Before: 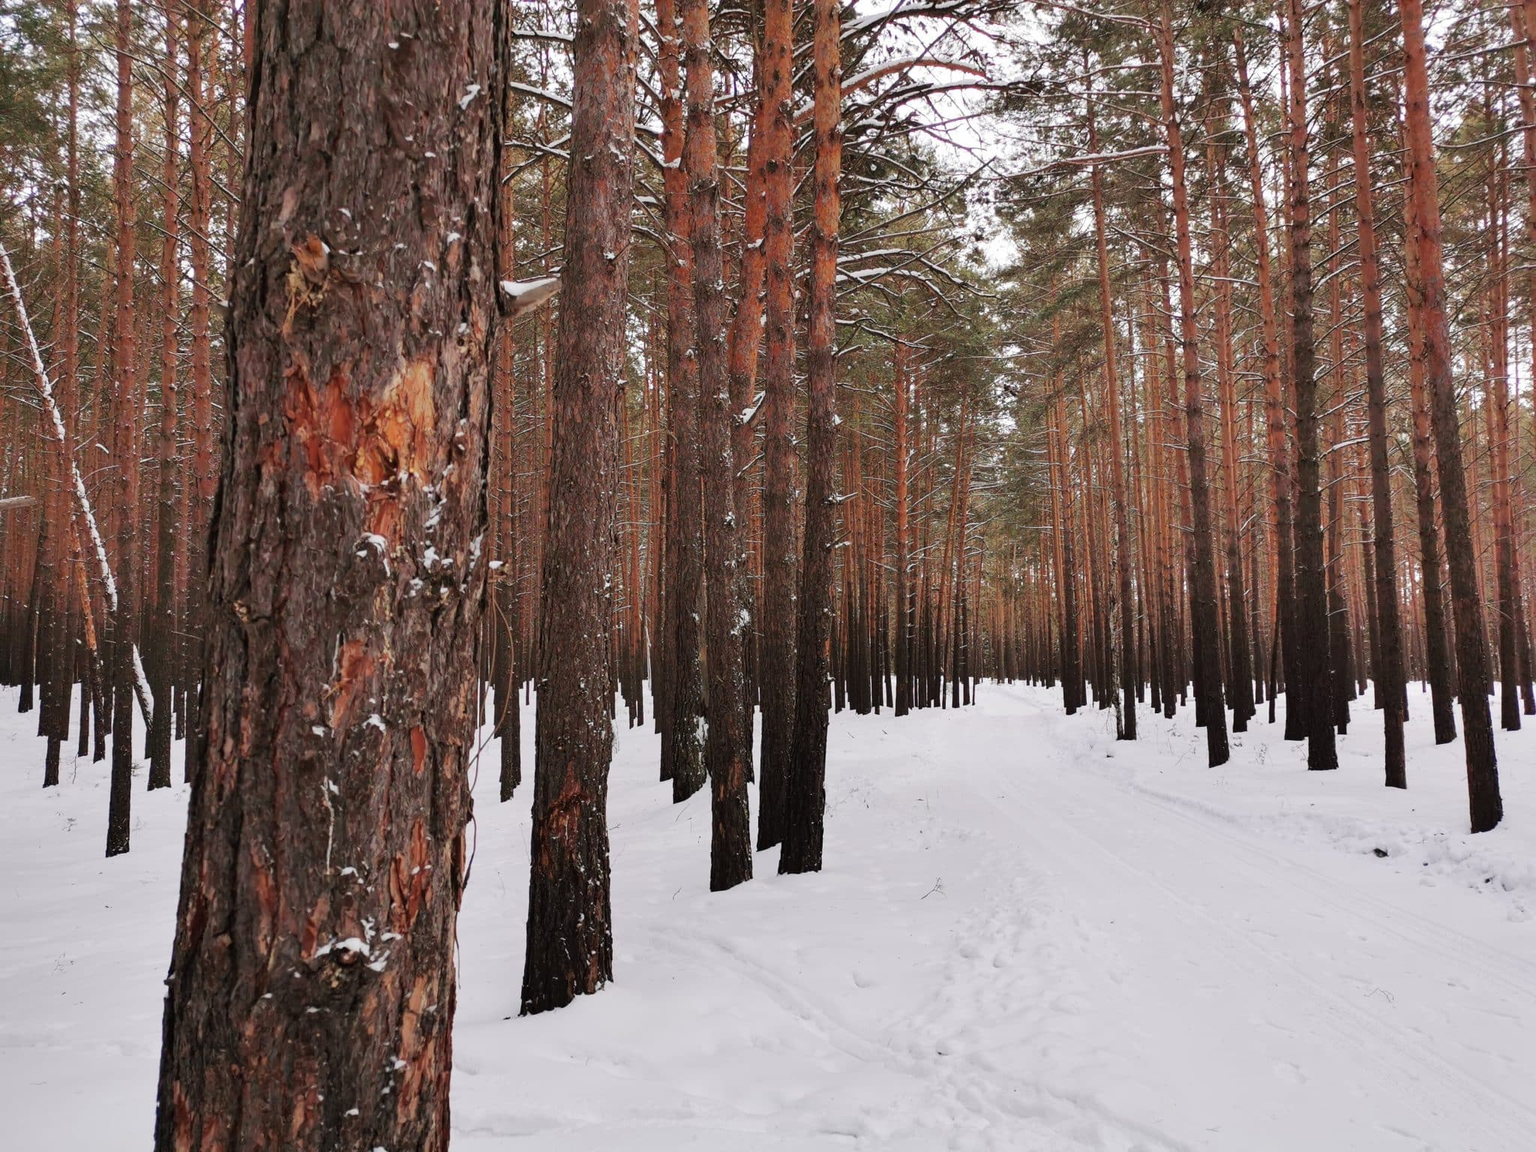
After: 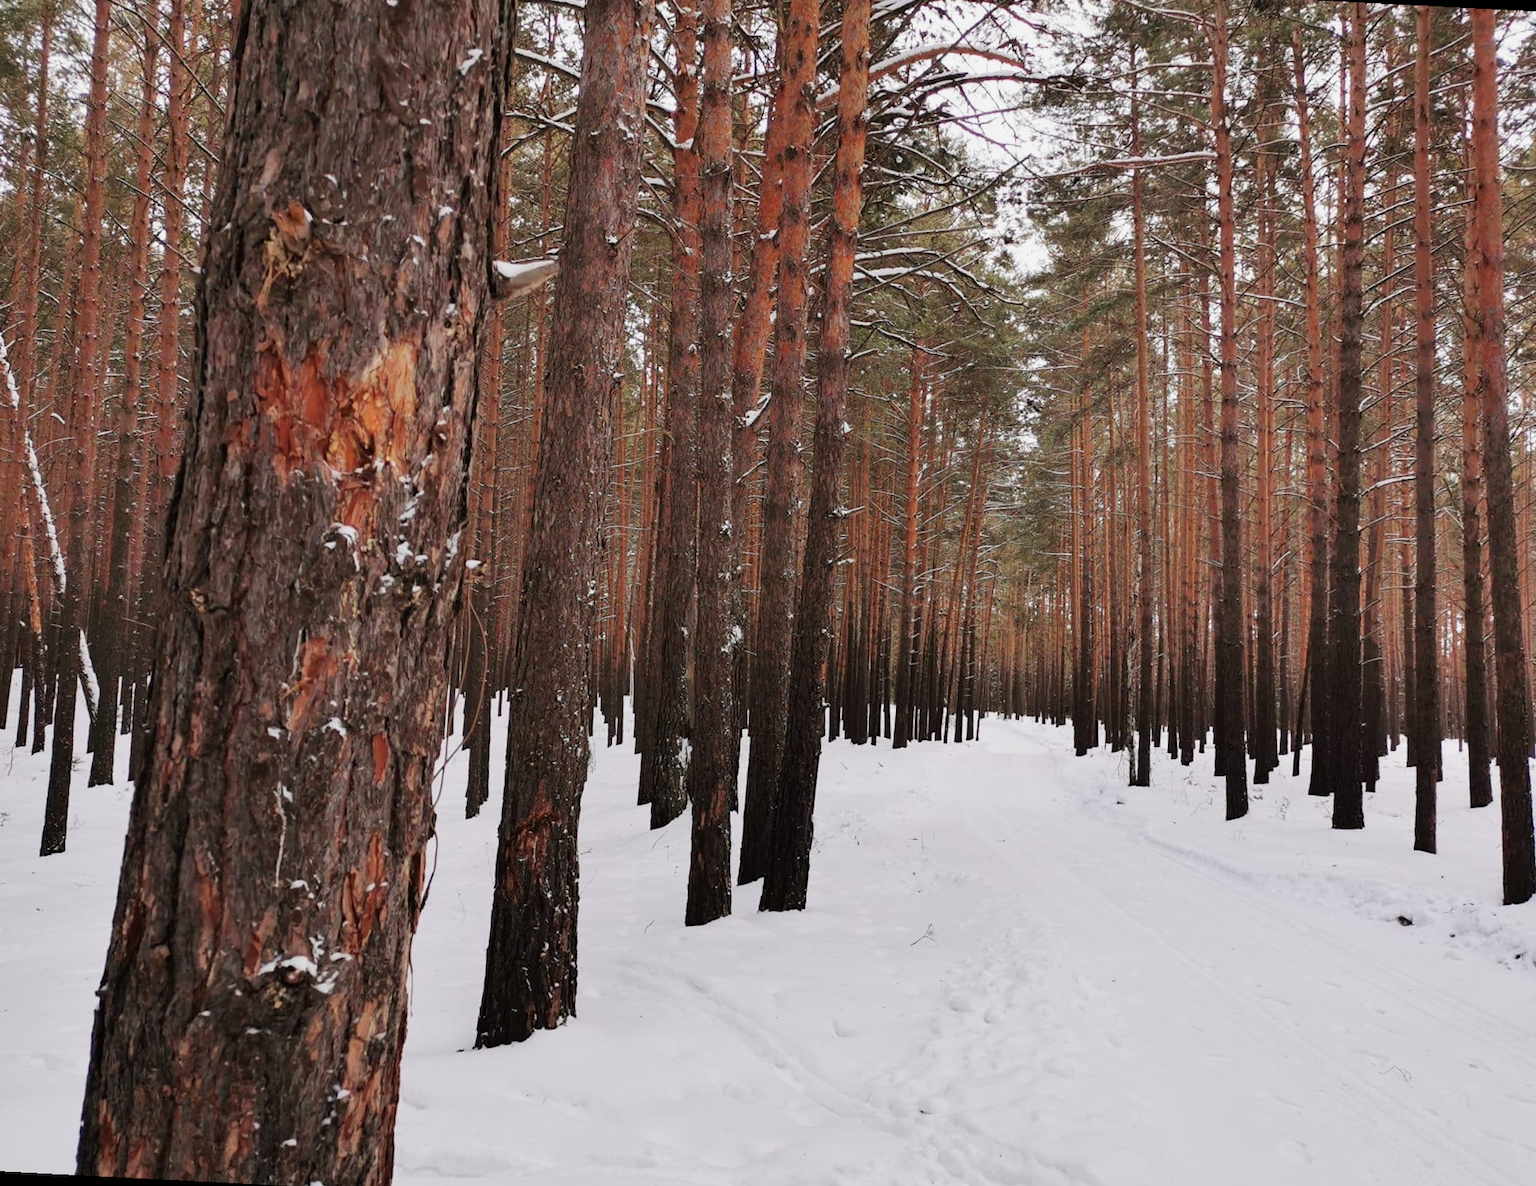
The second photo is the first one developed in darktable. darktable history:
crop and rotate: angle -2.91°, left 5.269%, top 5.187%, right 4.753%, bottom 4.679%
color correction: highlights b* -0.039
filmic rgb: black relative exposure -16 EV, white relative exposure 2.93 EV, hardness 9.99
